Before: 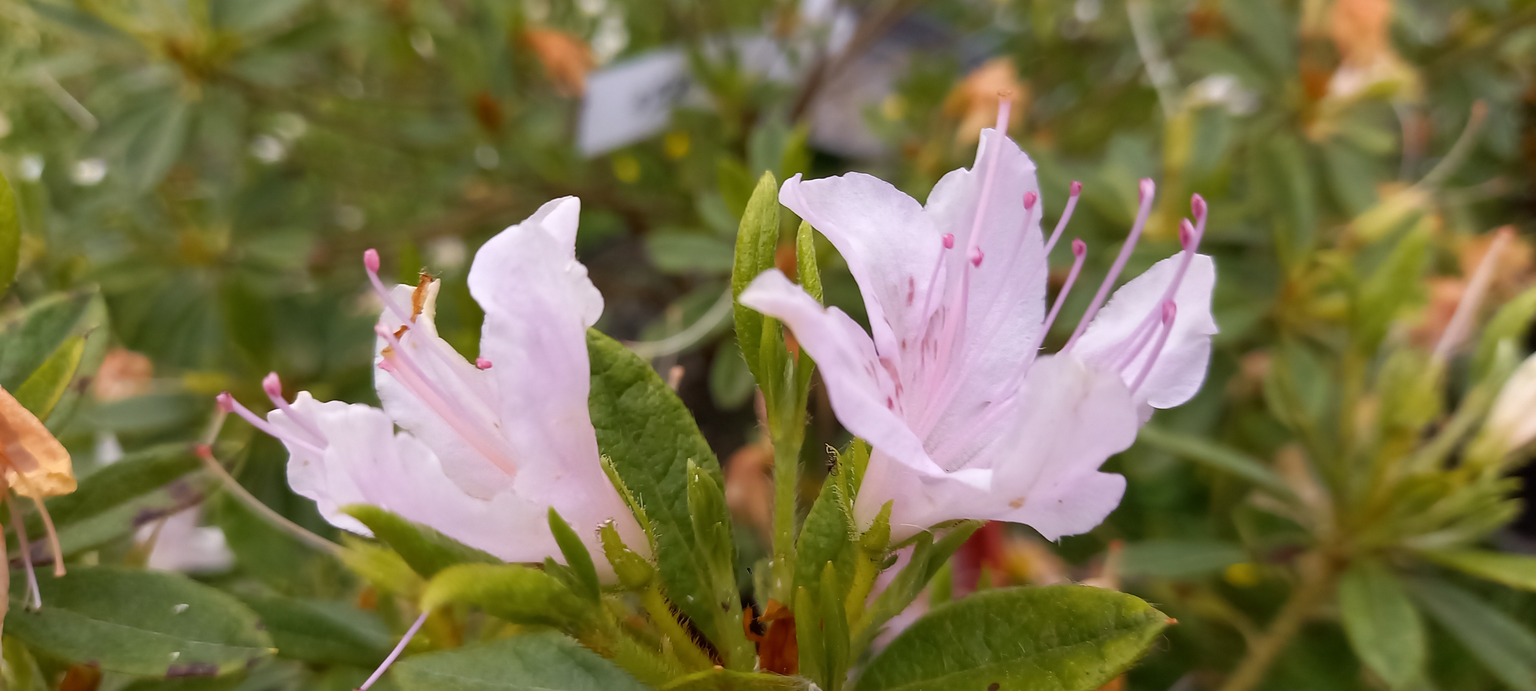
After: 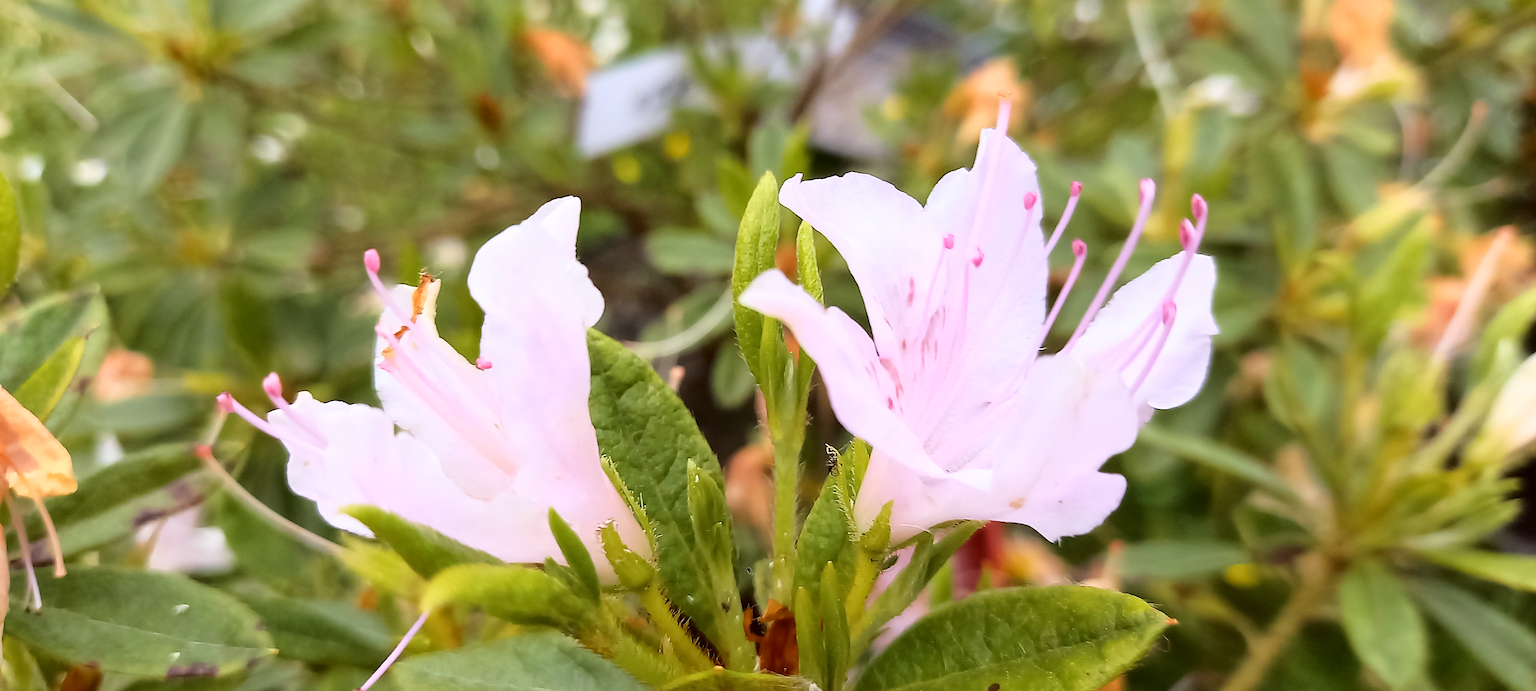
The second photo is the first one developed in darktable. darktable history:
color correction: highlights a* -2.73, highlights b* -2.09, shadows a* 2.41, shadows b* 2.73
sharpen: radius 1.4, amount 1.25, threshold 0.7
base curve: curves: ch0 [(0, 0) (0.028, 0.03) (0.121, 0.232) (0.46, 0.748) (0.859, 0.968) (1, 1)]
white balance: emerald 1
